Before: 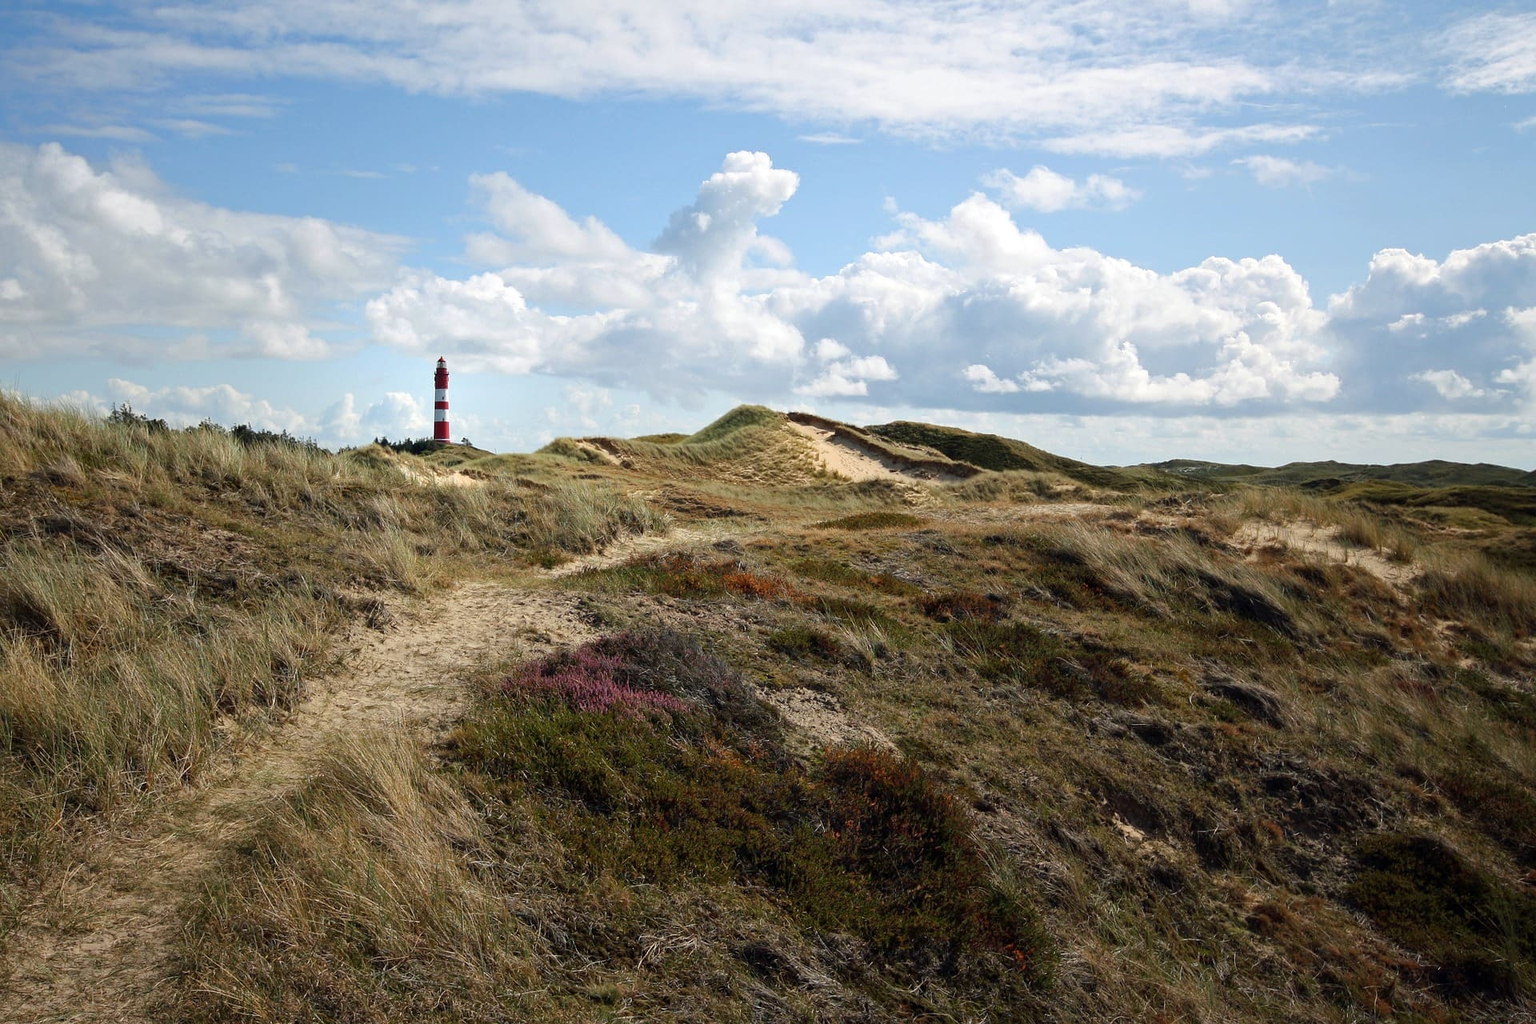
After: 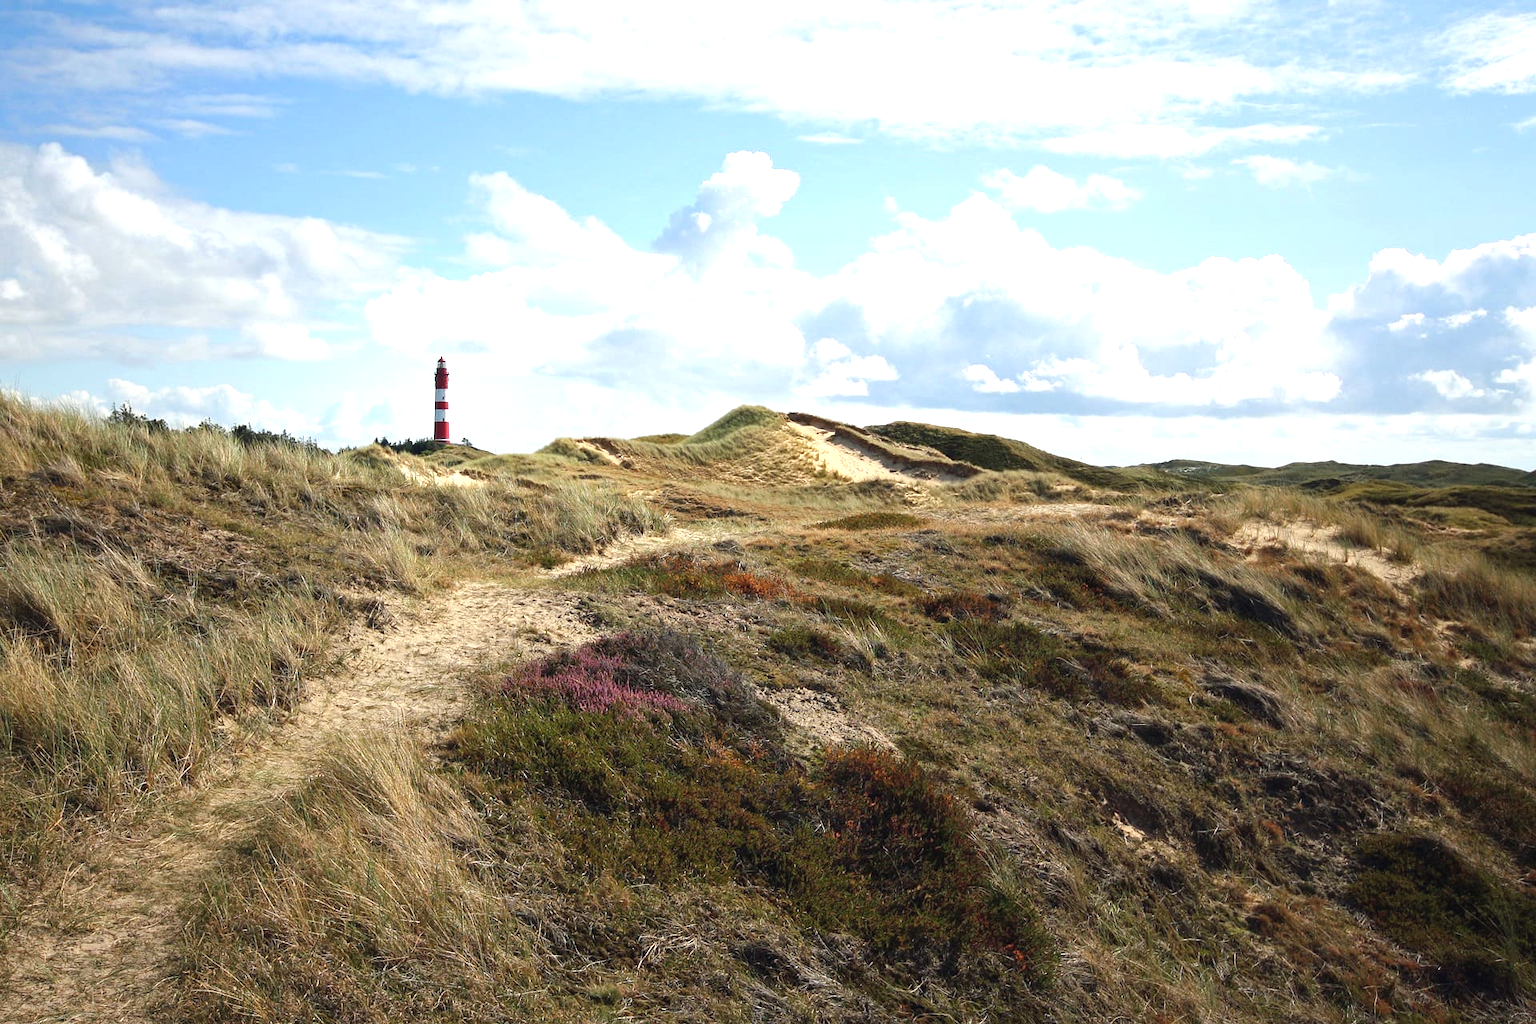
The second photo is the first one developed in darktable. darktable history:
exposure: black level correction -0.002, exposure 0.706 EV, compensate highlight preservation false
